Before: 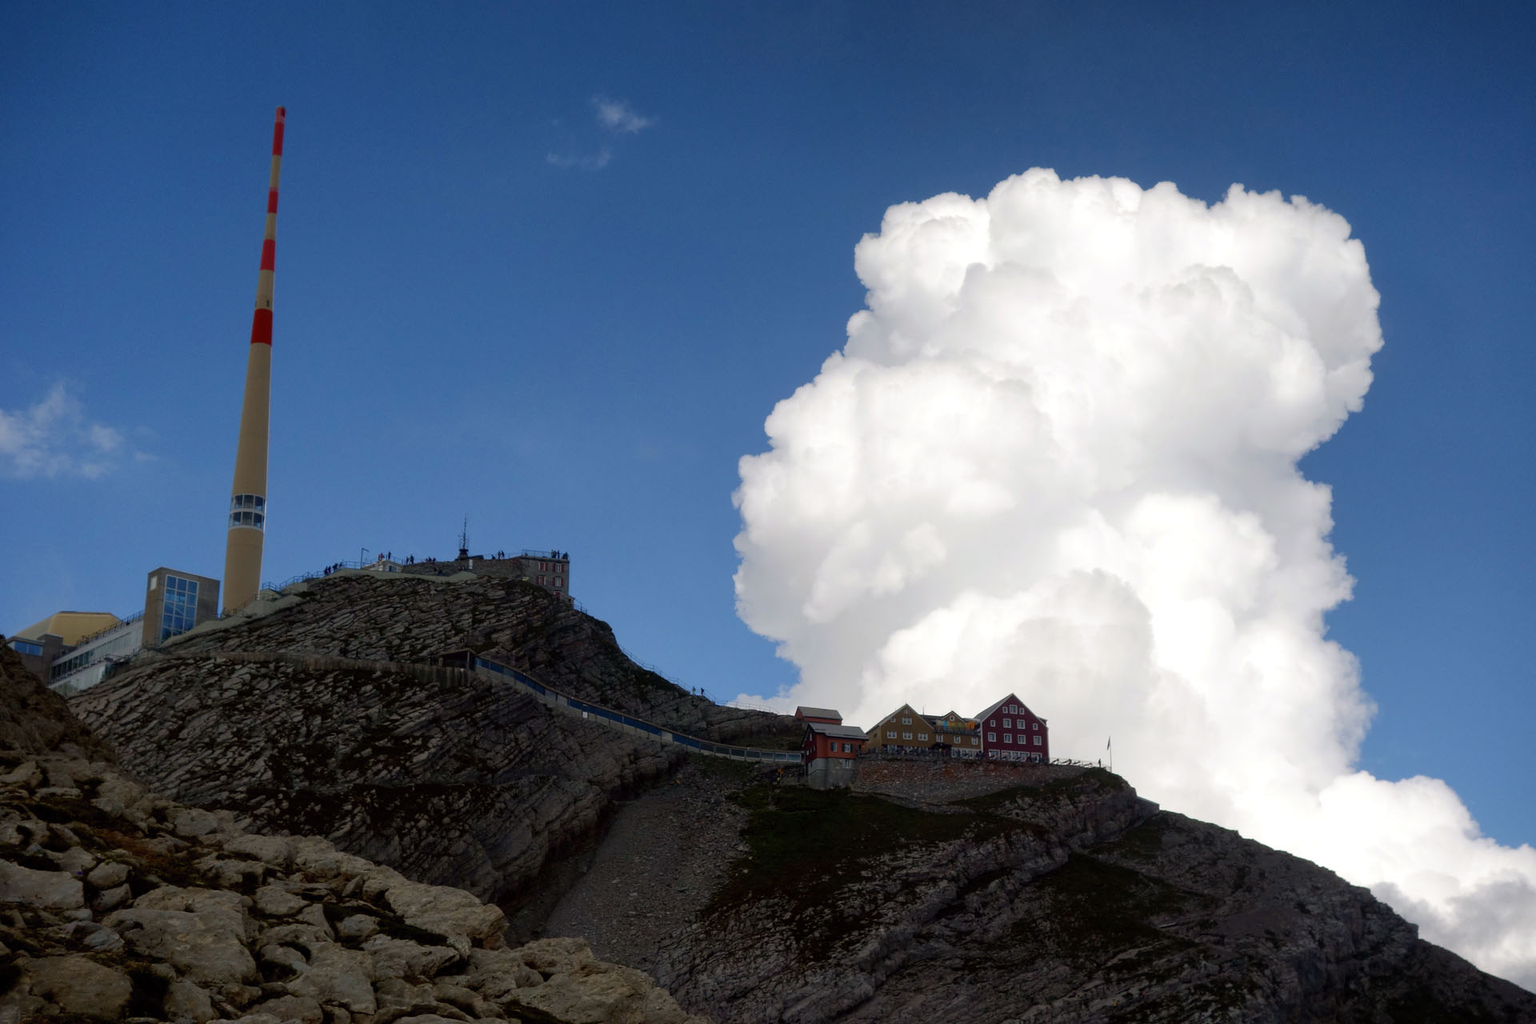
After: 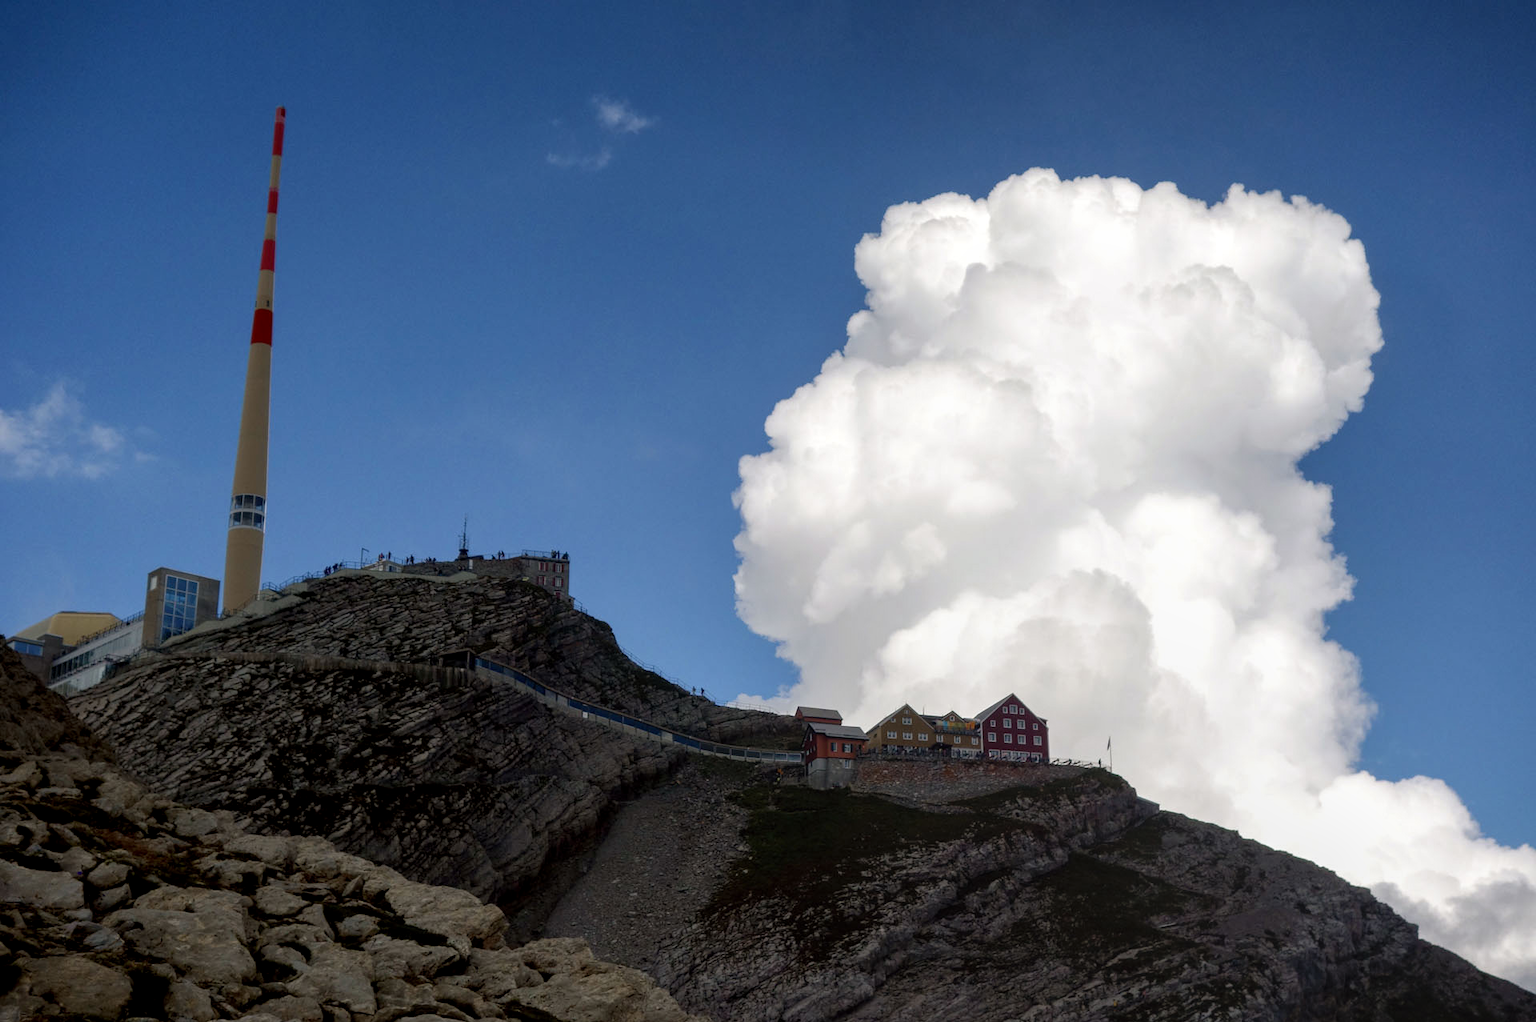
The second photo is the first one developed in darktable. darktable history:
crop: top 0.05%, bottom 0.098%
local contrast: on, module defaults
